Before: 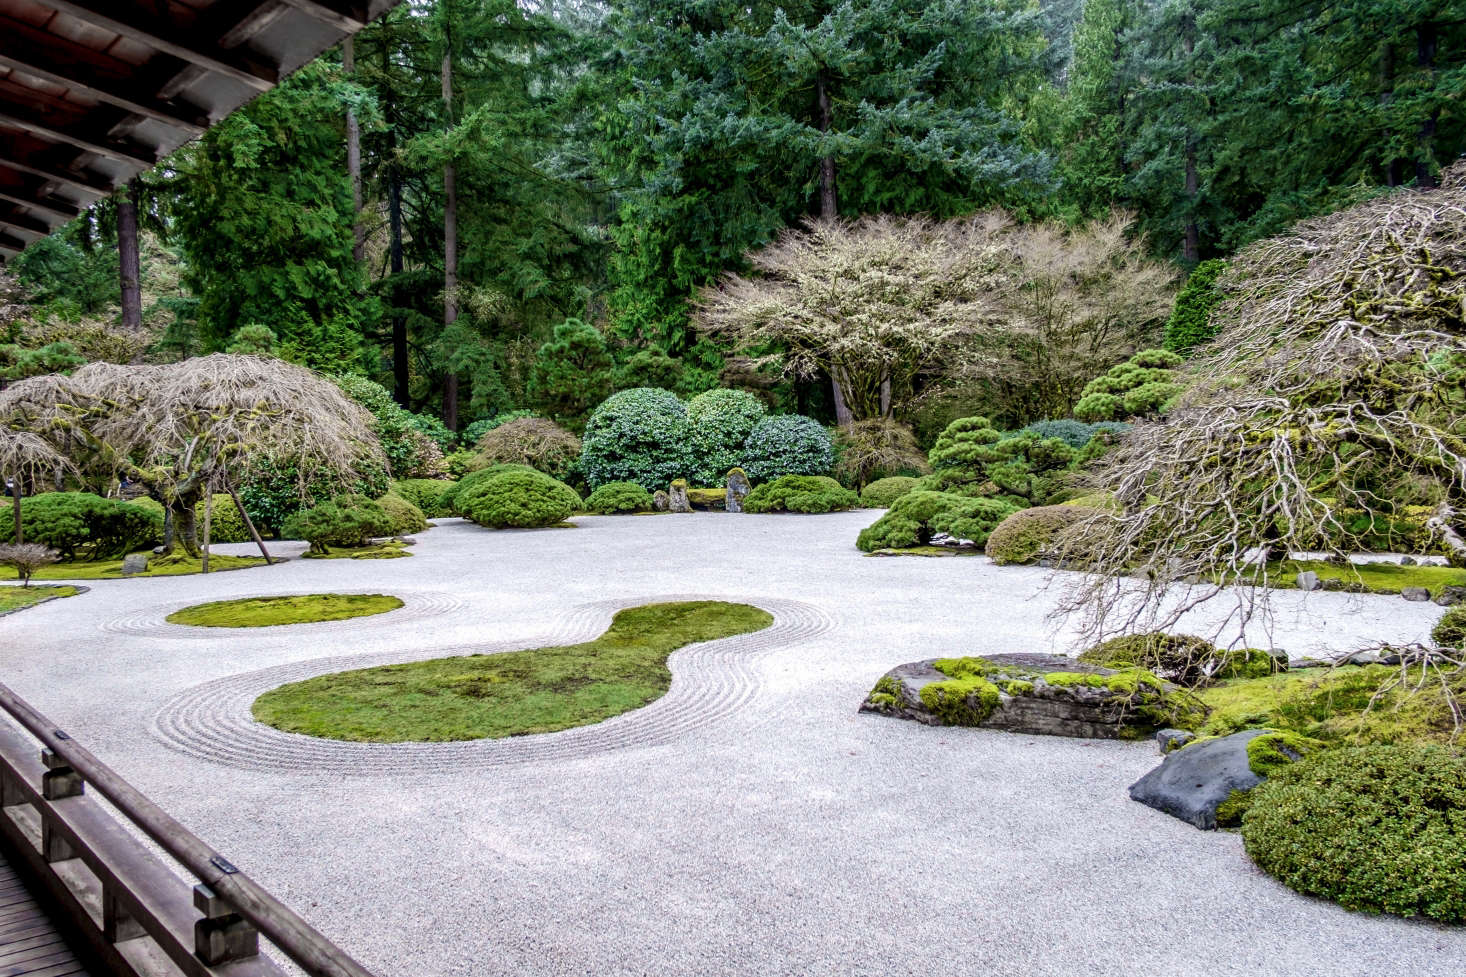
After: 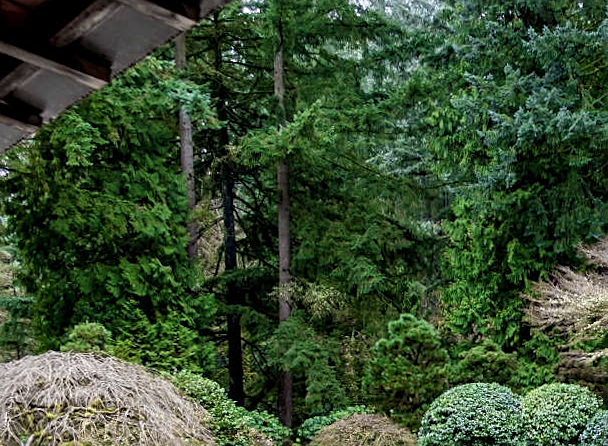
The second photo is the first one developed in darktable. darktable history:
sharpen: on, module defaults
crop and rotate: left 10.817%, top 0.062%, right 47.194%, bottom 53.626%
rotate and perspective: rotation -0.45°, automatic cropping original format, crop left 0.008, crop right 0.992, crop top 0.012, crop bottom 0.988
